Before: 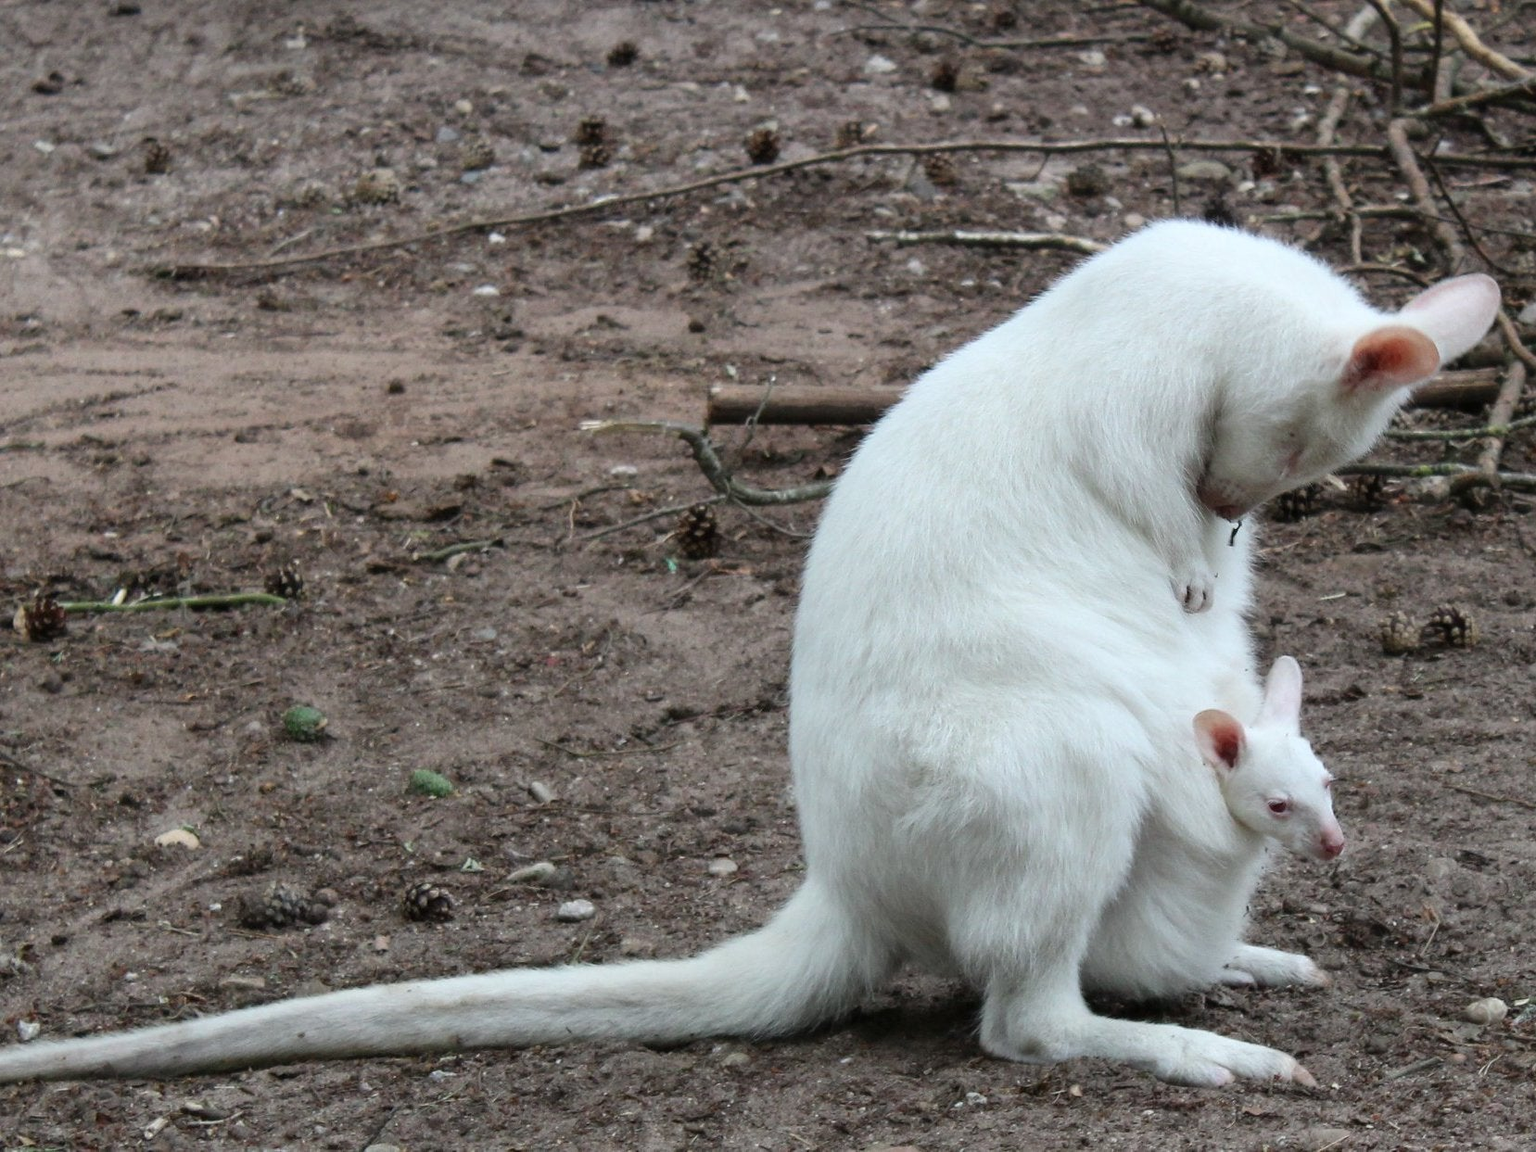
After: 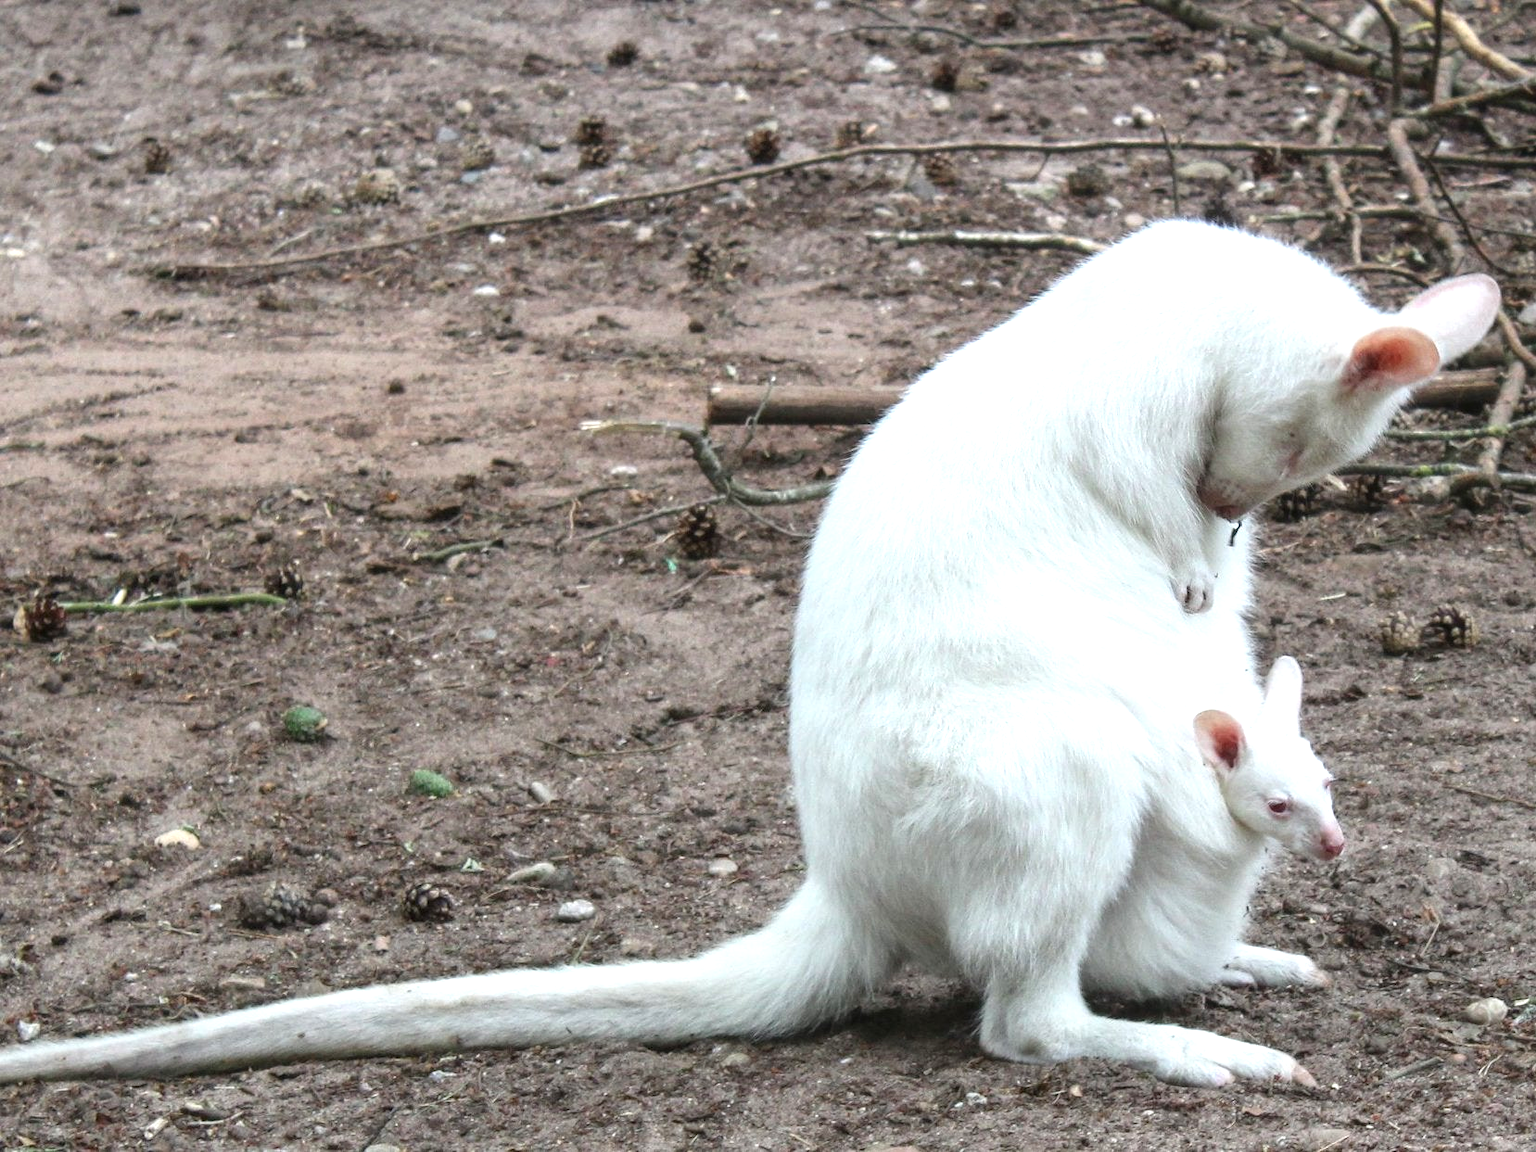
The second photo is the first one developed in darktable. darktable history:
exposure: exposure 0.785 EV, compensate highlight preservation false
local contrast: detail 110%
